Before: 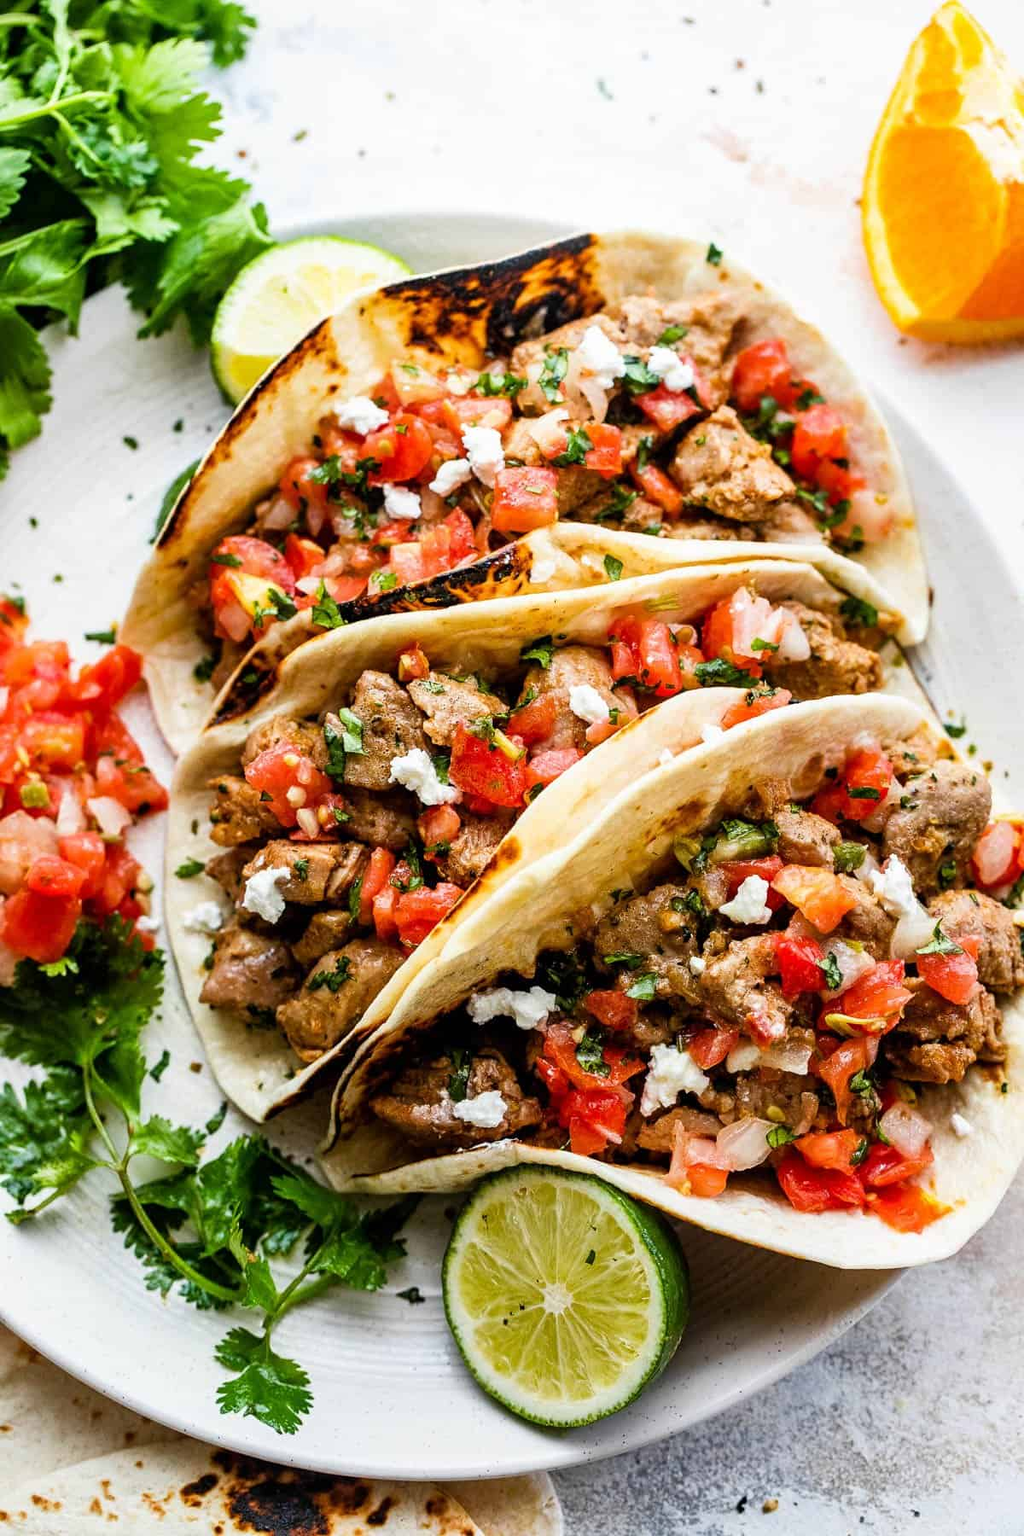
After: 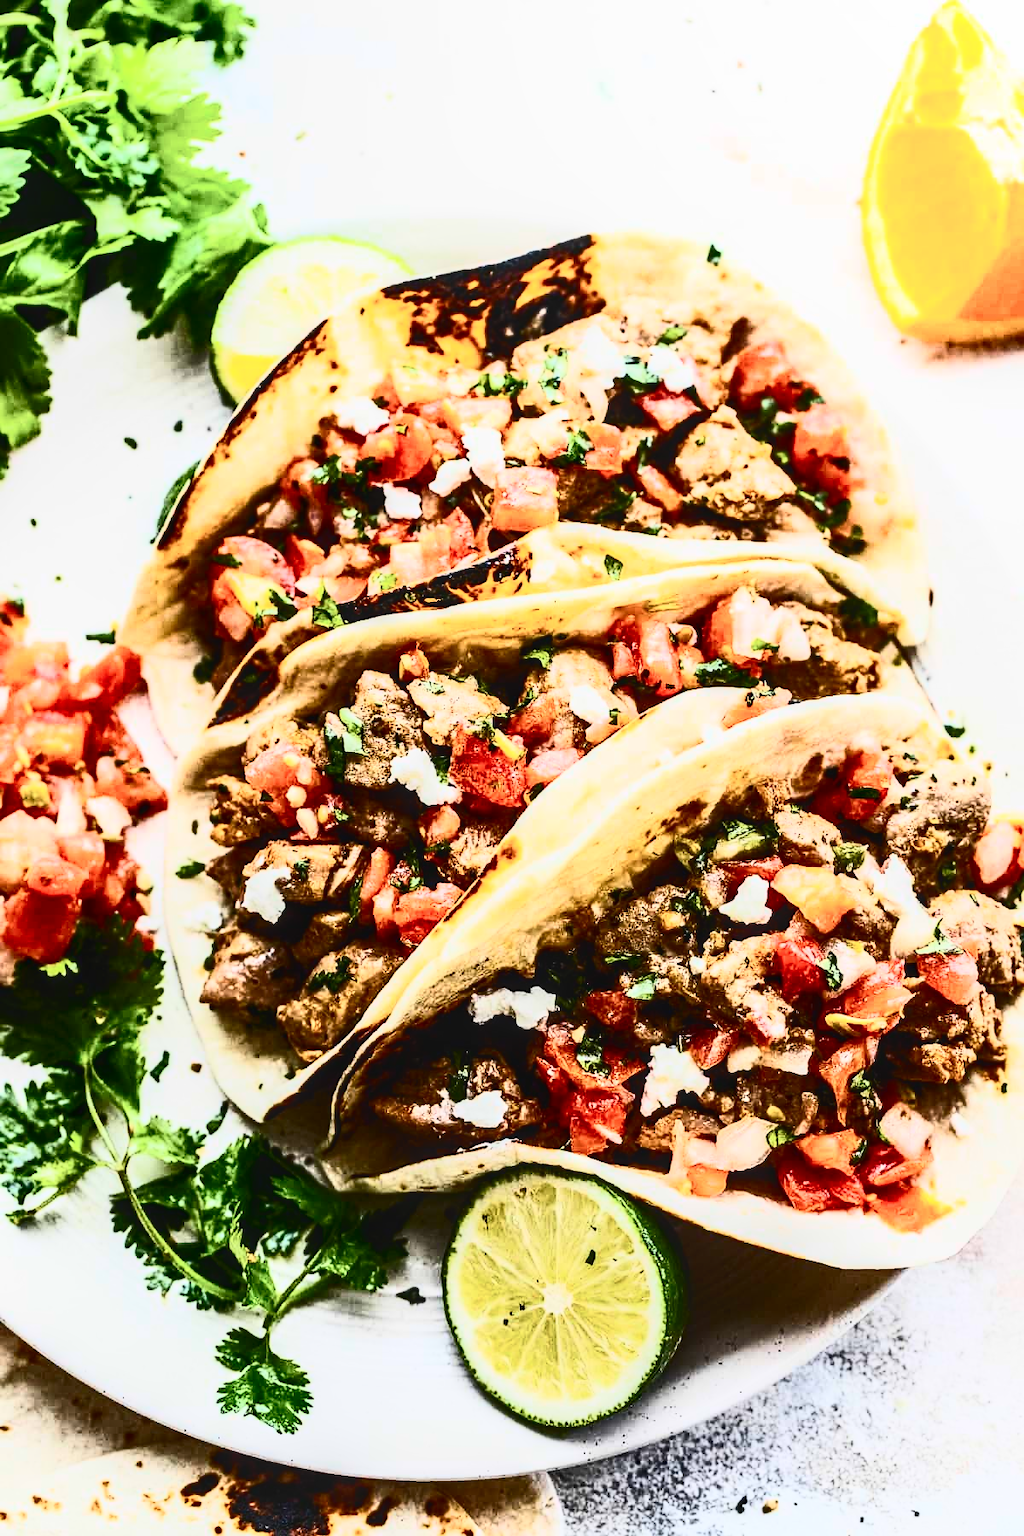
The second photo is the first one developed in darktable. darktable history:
contrast brightness saturation: contrast 0.941, brightness 0.19
local contrast: on, module defaults
